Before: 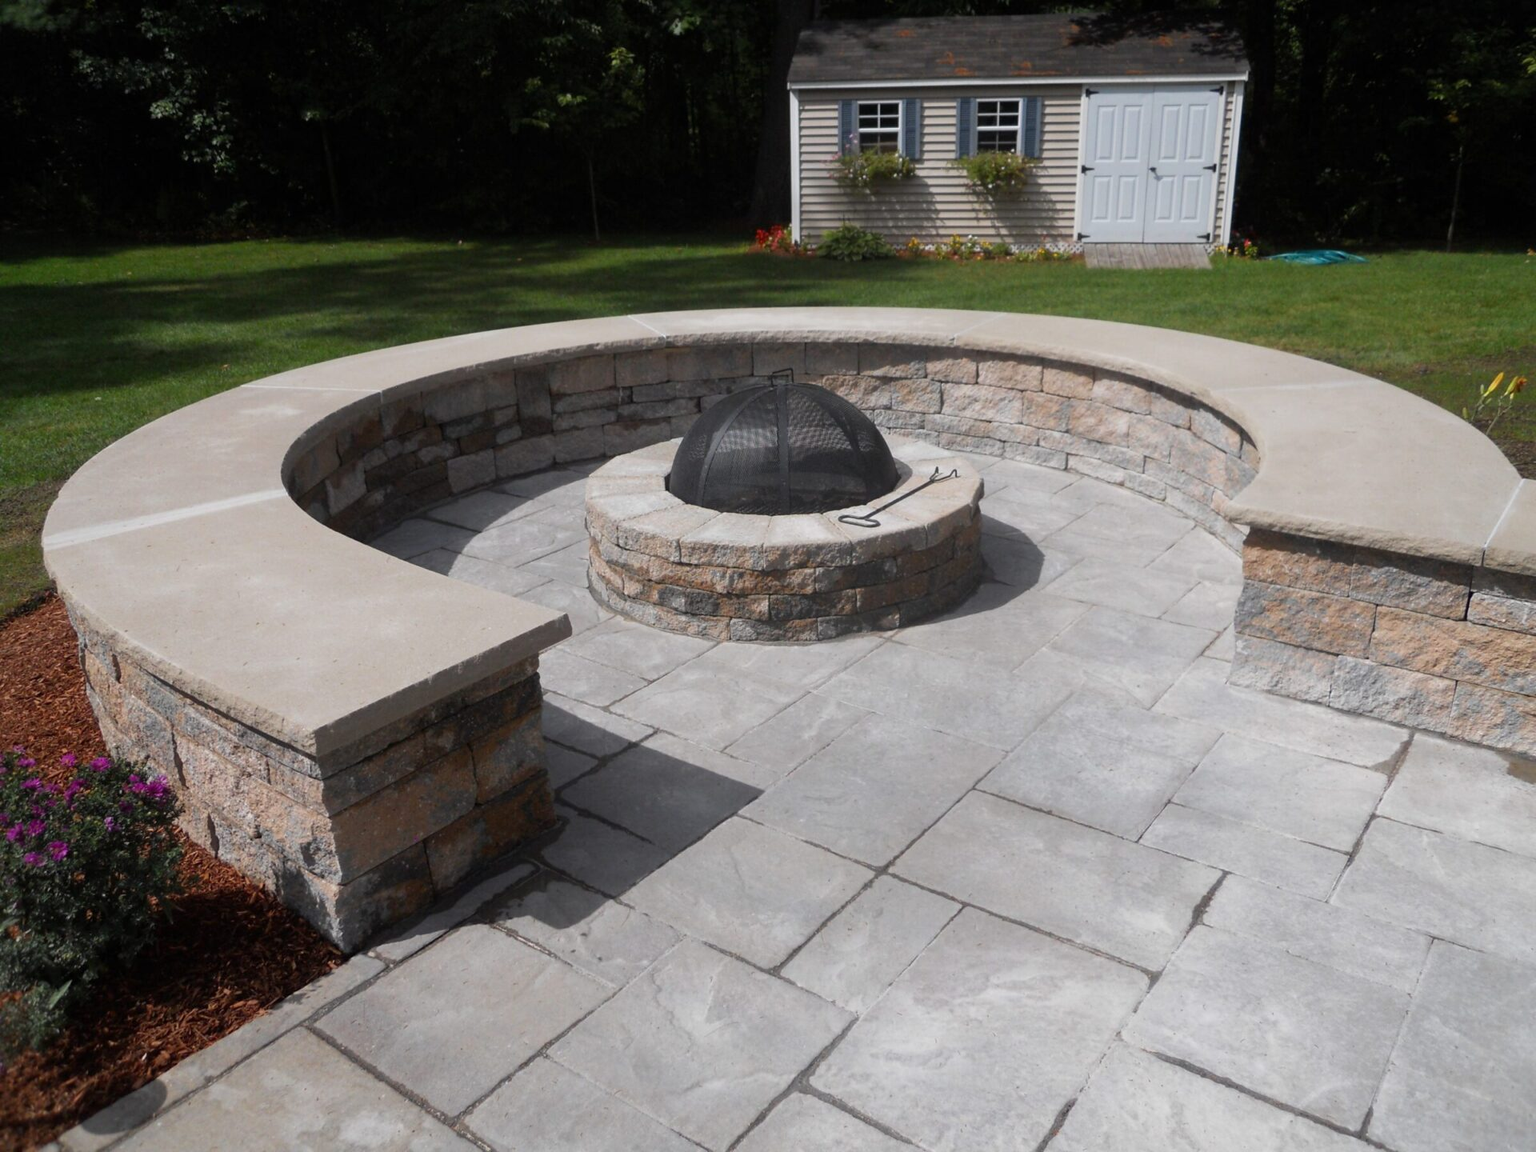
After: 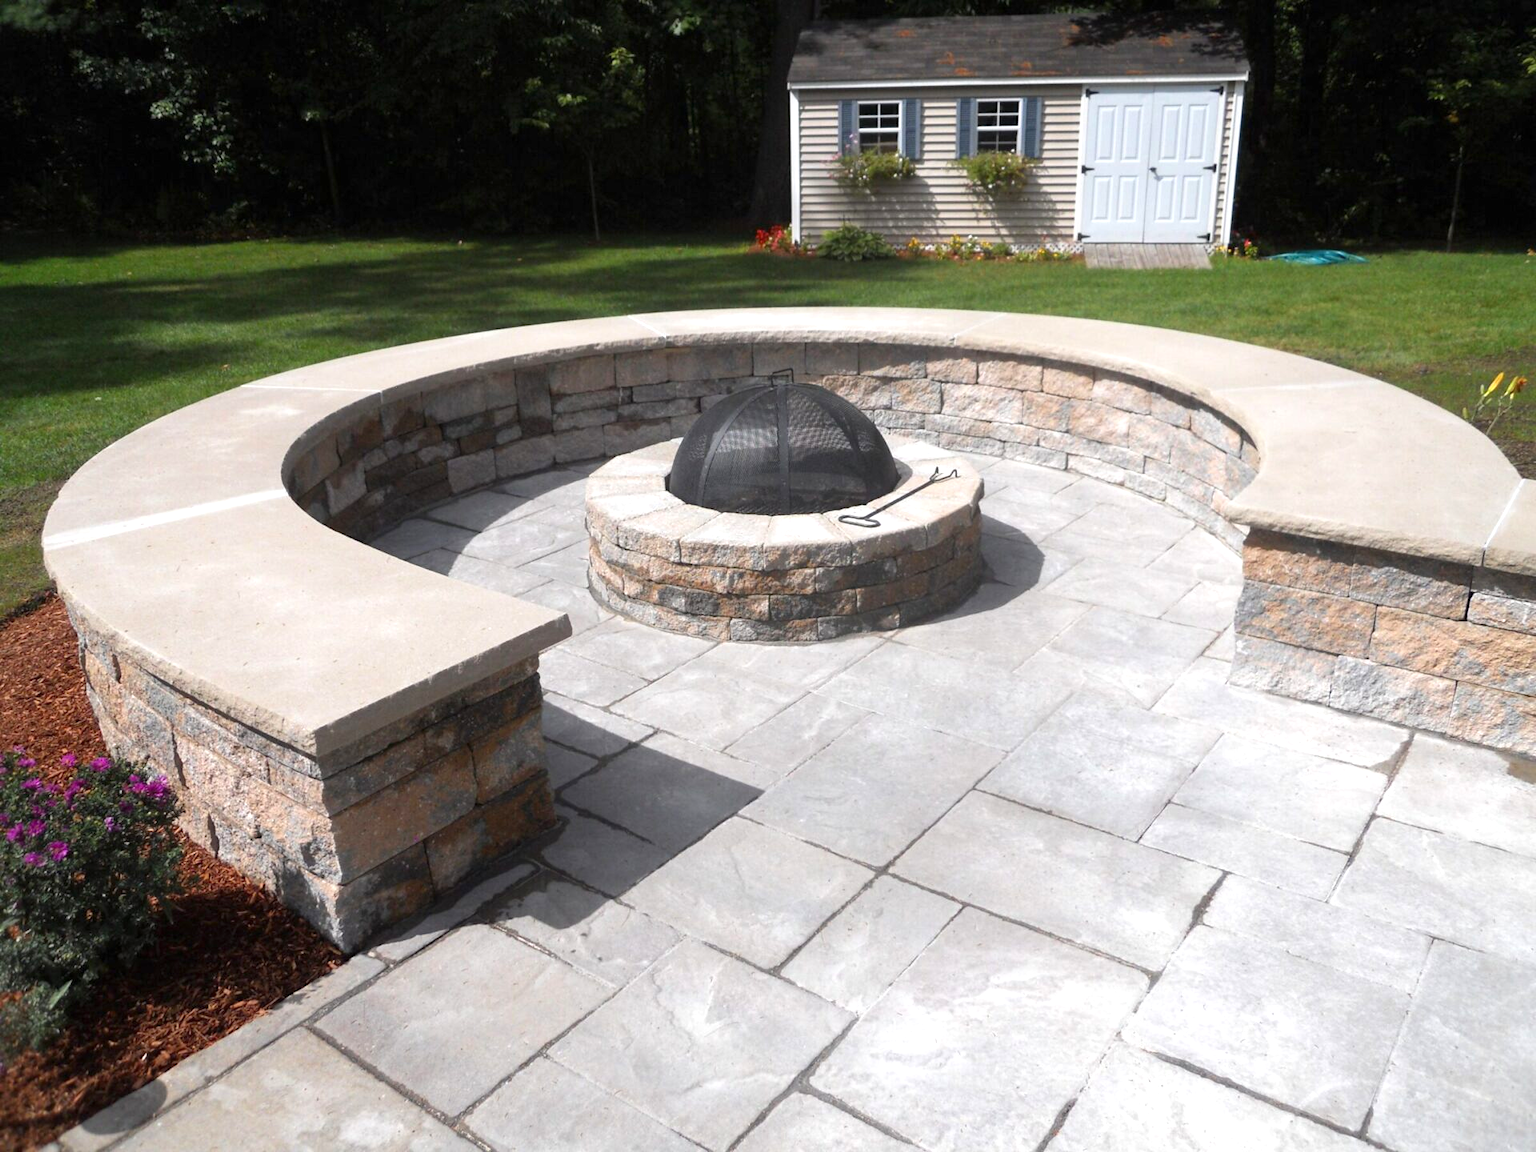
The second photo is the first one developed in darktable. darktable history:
exposure: exposure 0.782 EV, compensate exposure bias true, compensate highlight preservation false
